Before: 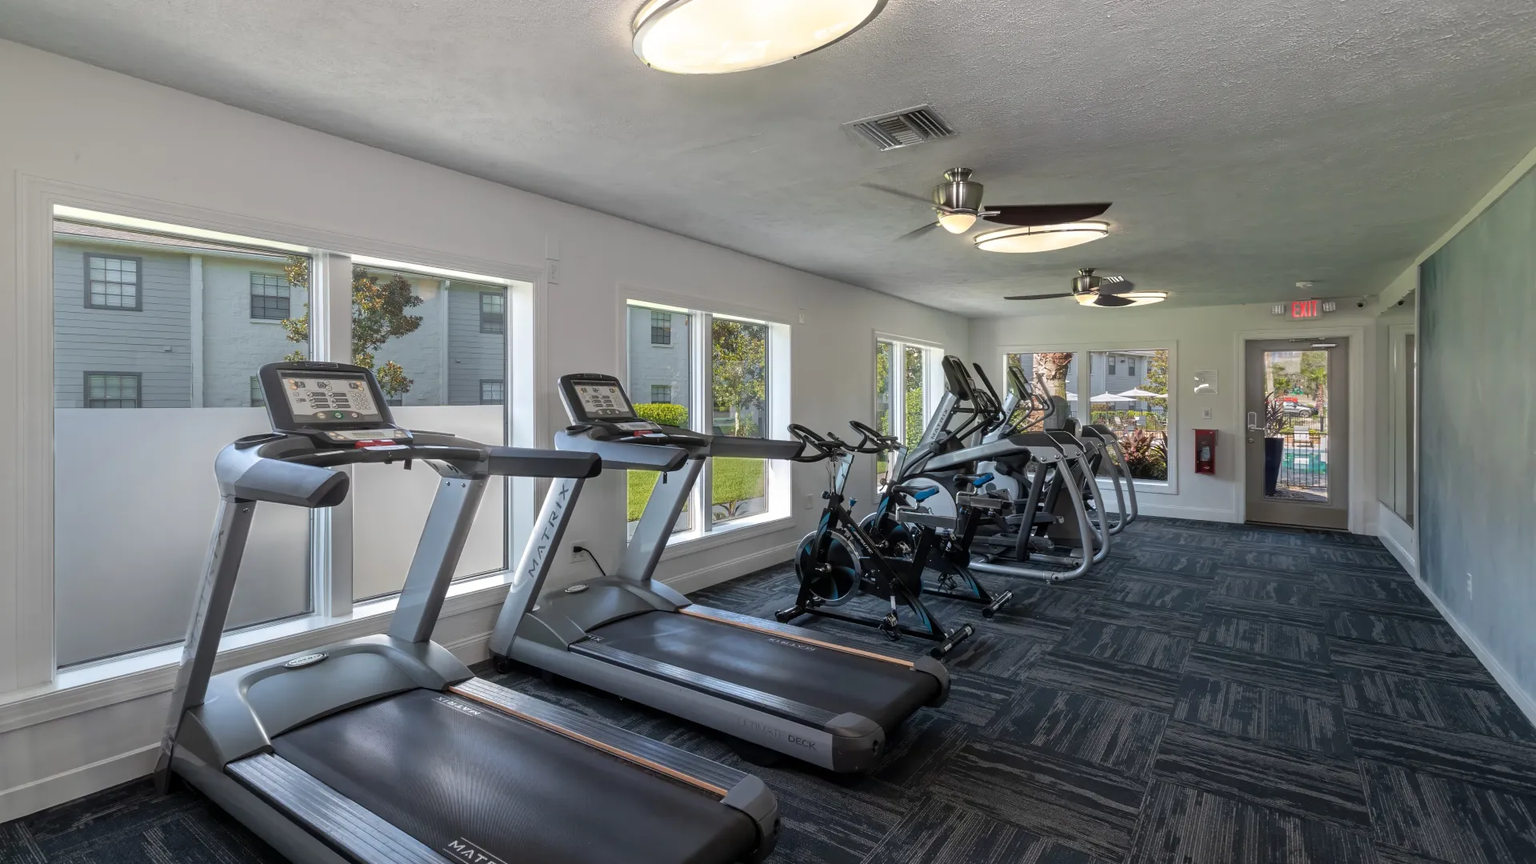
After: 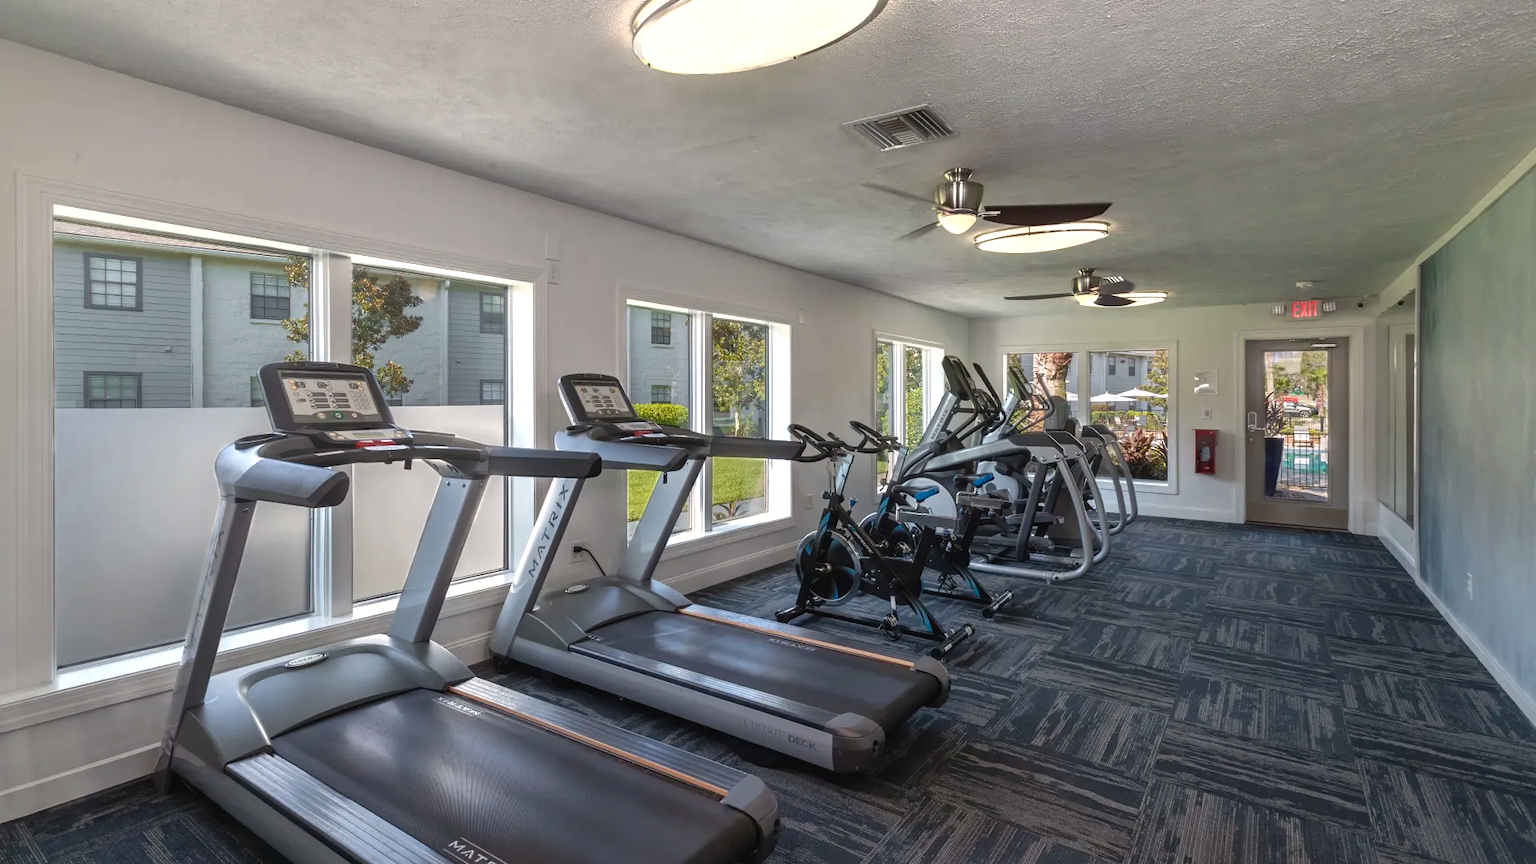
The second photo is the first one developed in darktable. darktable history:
color balance rgb: shadows lift › chroma 1%, shadows lift › hue 28.8°, power › hue 60°, highlights gain › chroma 1%, highlights gain › hue 60°, global offset › luminance 0.25%, perceptual saturation grading › highlights -20%, perceptual saturation grading › shadows 20%, perceptual brilliance grading › highlights 10%, perceptual brilliance grading › shadows -5%, global vibrance 19.67%
tone equalizer: on, module defaults
shadows and highlights: on, module defaults
contrast brightness saturation: contrast 0.07
